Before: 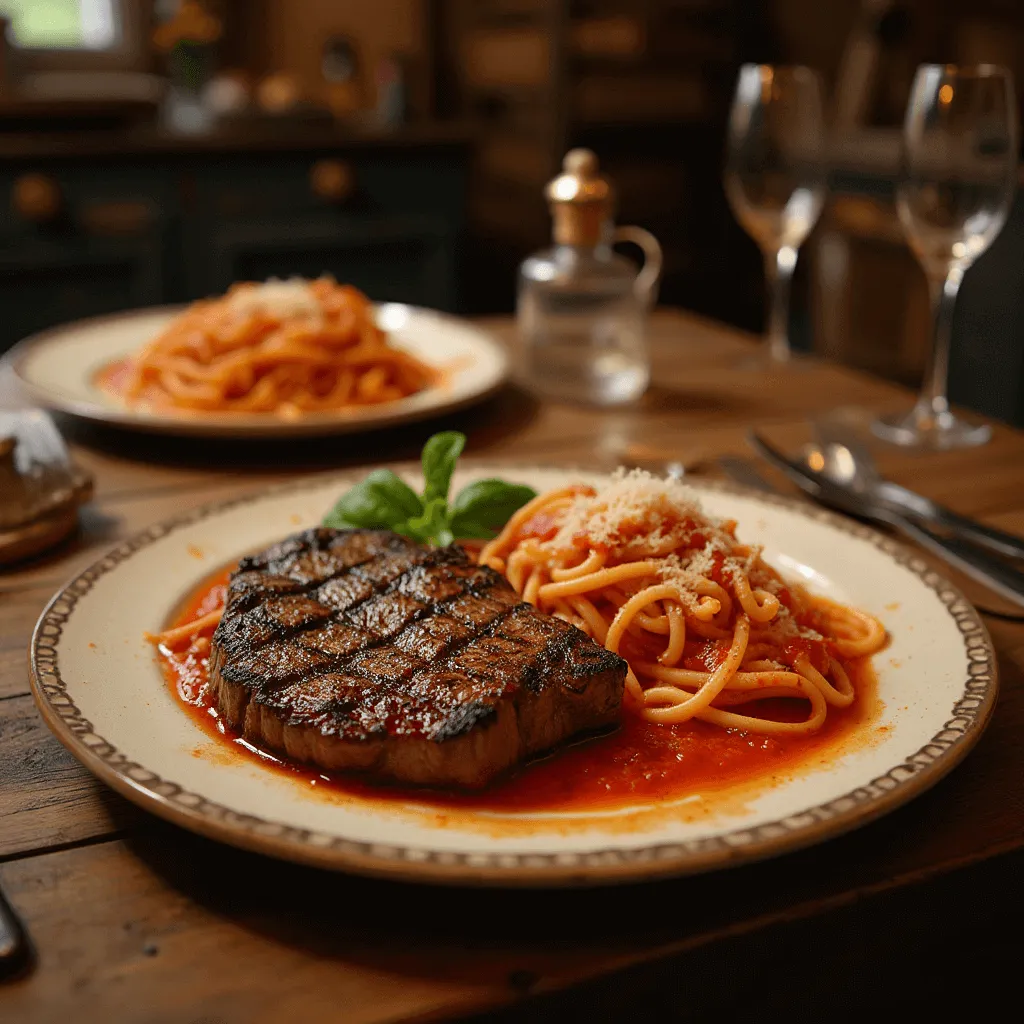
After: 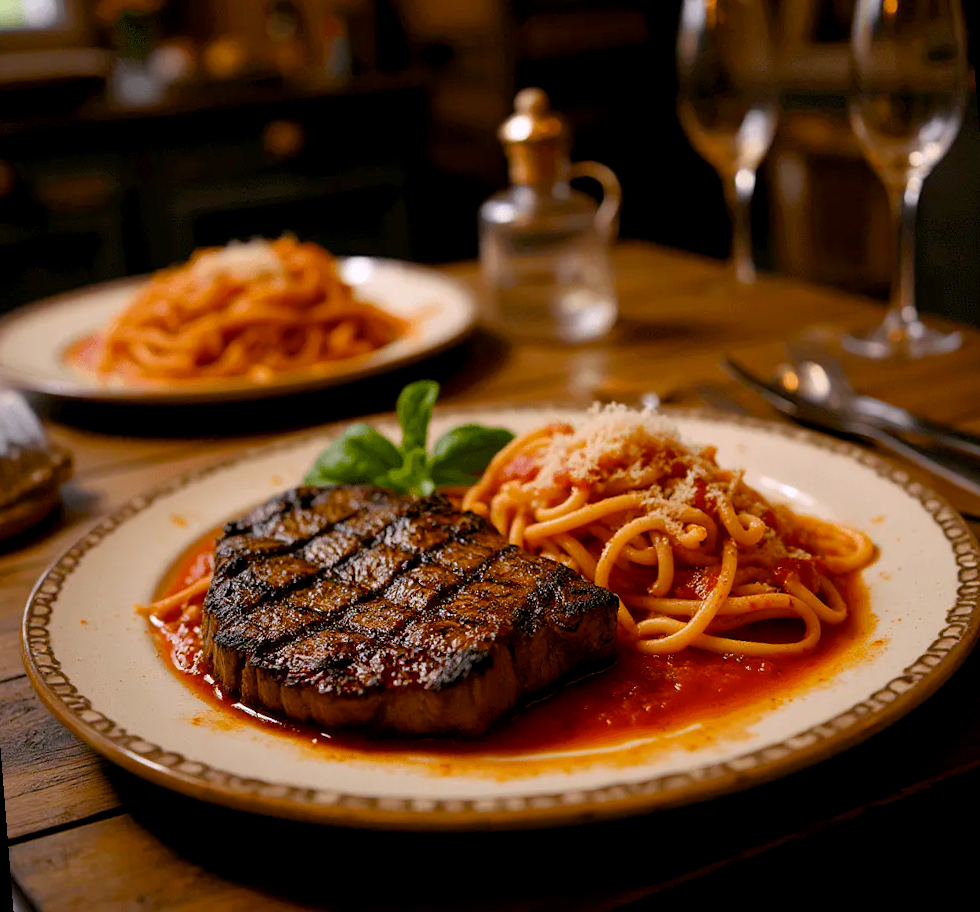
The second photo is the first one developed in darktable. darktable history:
rotate and perspective: rotation -4.57°, crop left 0.054, crop right 0.944, crop top 0.087, crop bottom 0.914
color balance rgb: shadows lift › chroma 1%, shadows lift › hue 240.84°, highlights gain › chroma 2%, highlights gain › hue 73.2°, global offset › luminance -0.5%, perceptual saturation grading › global saturation 20%, perceptual saturation grading › highlights -25%, perceptual saturation grading › shadows 50%, global vibrance 15%
white balance: red 1.004, blue 1.096
